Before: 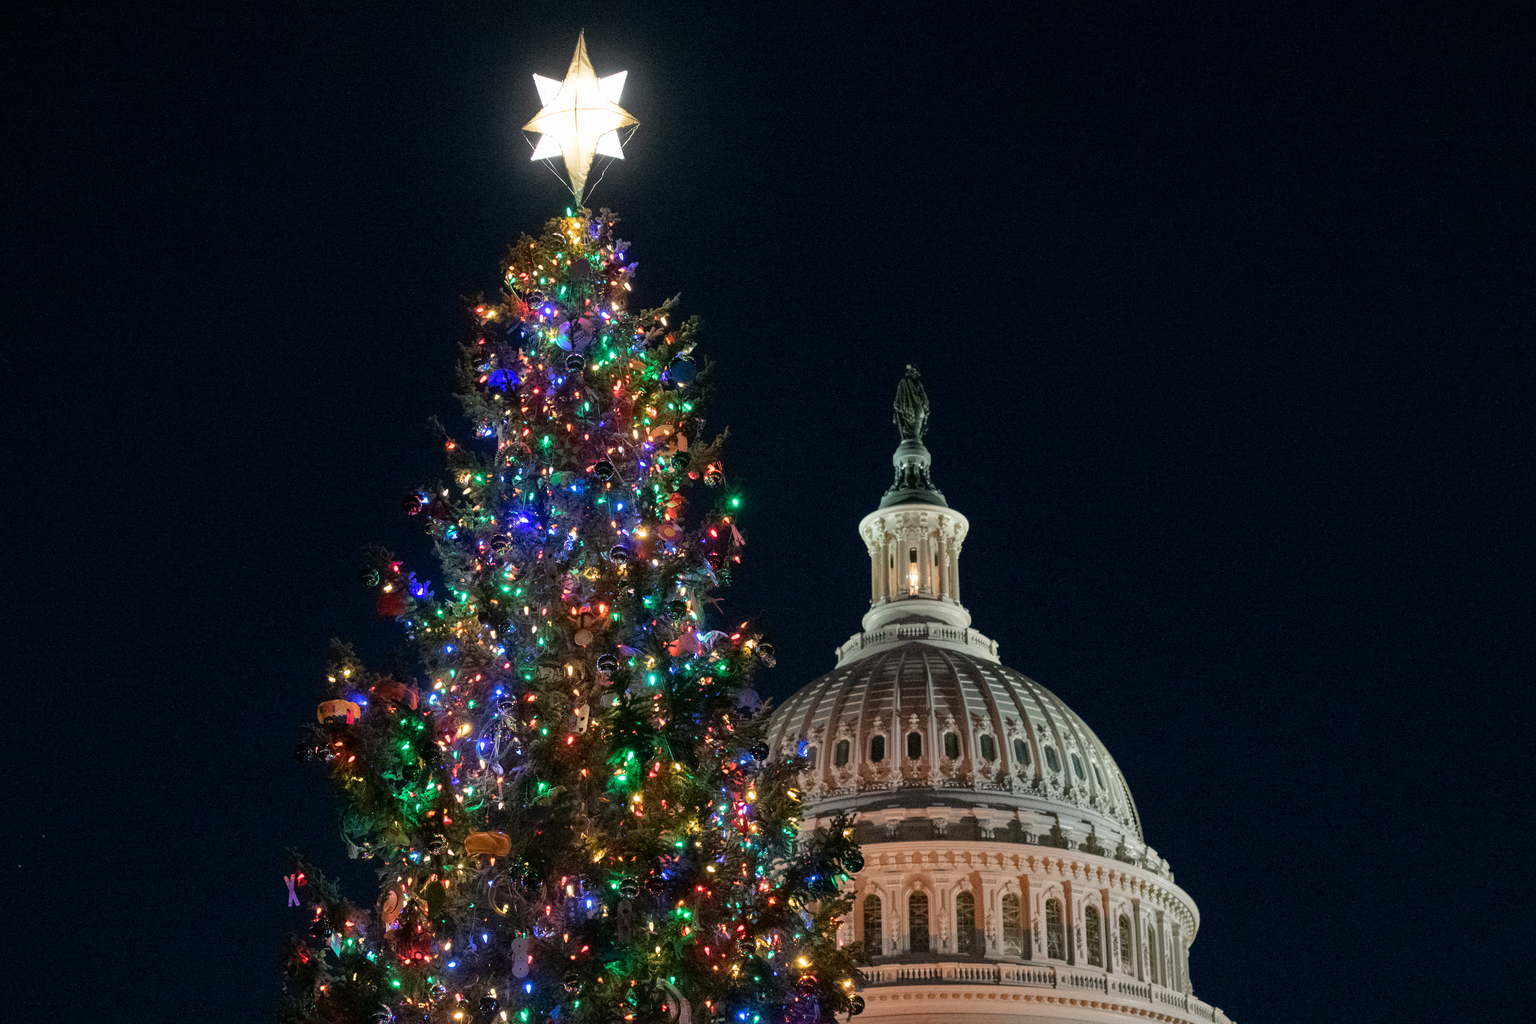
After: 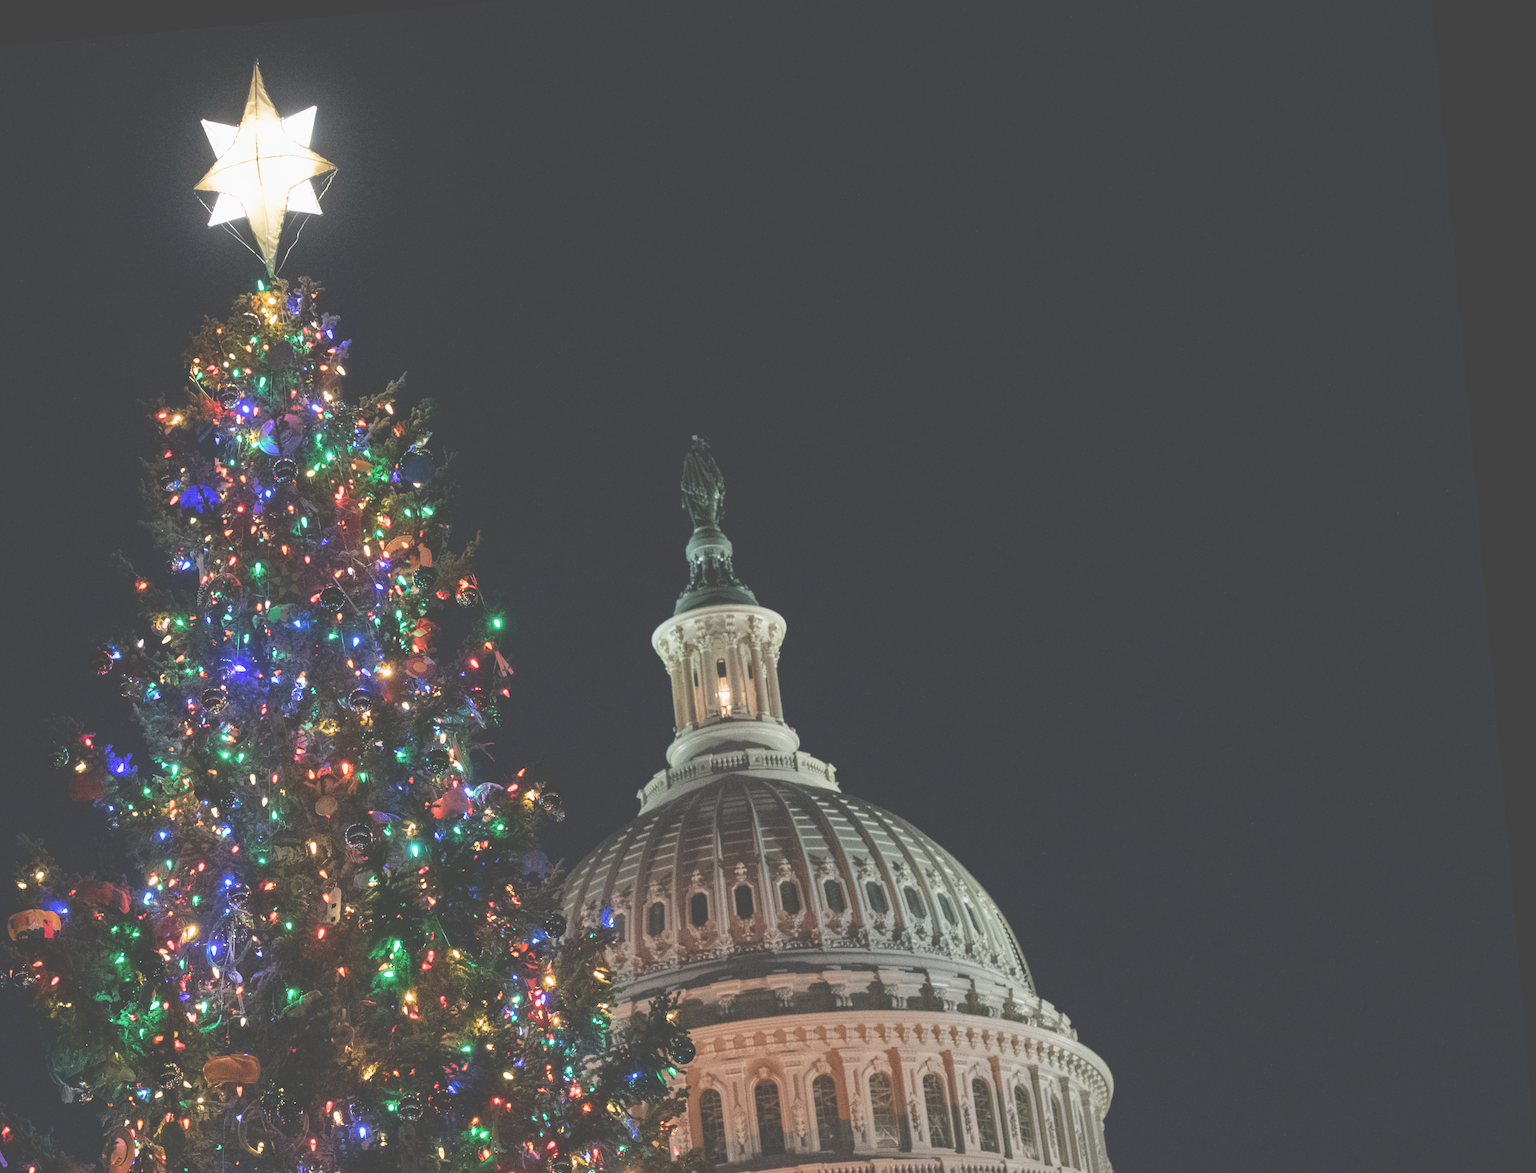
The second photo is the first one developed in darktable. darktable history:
exposure: black level correction -0.062, exposure -0.05 EV, compensate highlight preservation false
rotate and perspective: rotation -5.2°, automatic cropping off
crop: left 23.095%, top 5.827%, bottom 11.854%
